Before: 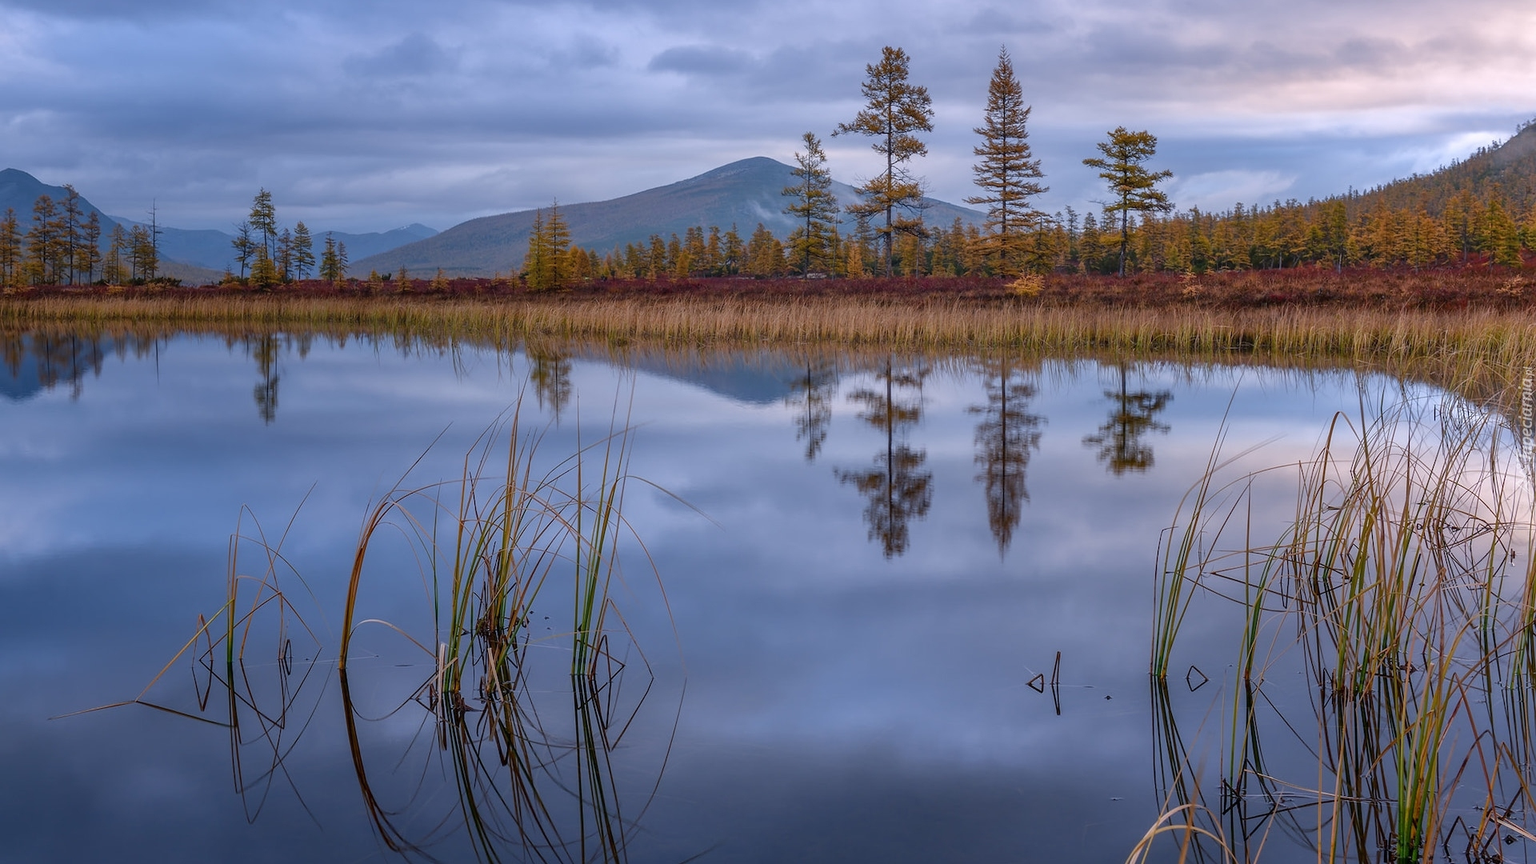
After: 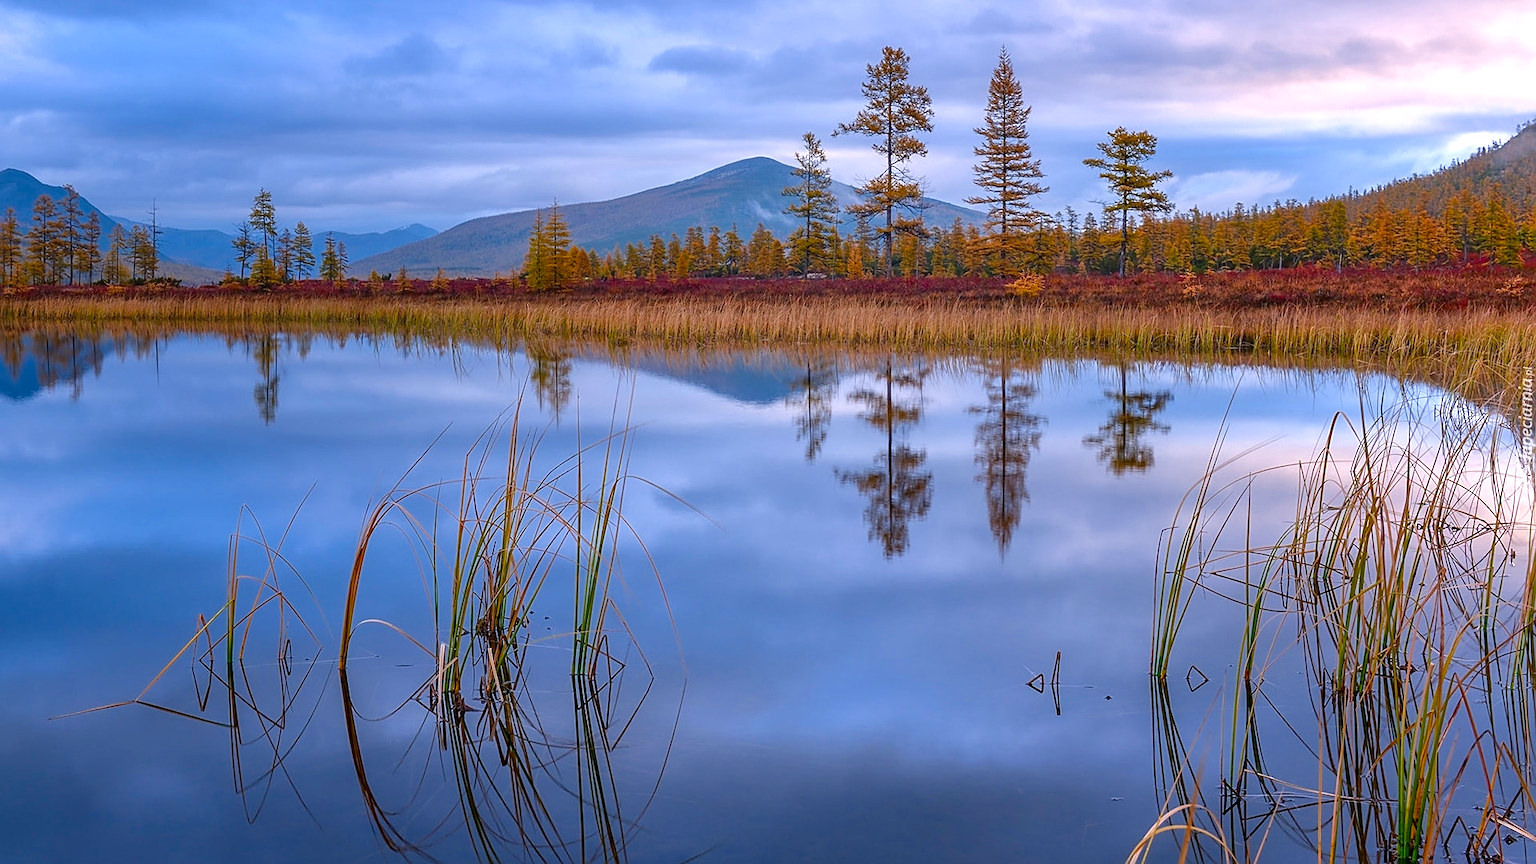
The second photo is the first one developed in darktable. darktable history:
color zones: curves: ch0 [(0, 0.425) (0.143, 0.422) (0.286, 0.42) (0.429, 0.419) (0.571, 0.419) (0.714, 0.42) (0.857, 0.422) (1, 0.425)]; ch1 [(0, 0.666) (0.143, 0.669) (0.286, 0.671) (0.429, 0.67) (0.571, 0.67) (0.714, 0.67) (0.857, 0.67) (1, 0.666)]
exposure: exposure 0.606 EV, compensate highlight preservation false
sharpen: amount 0.47
